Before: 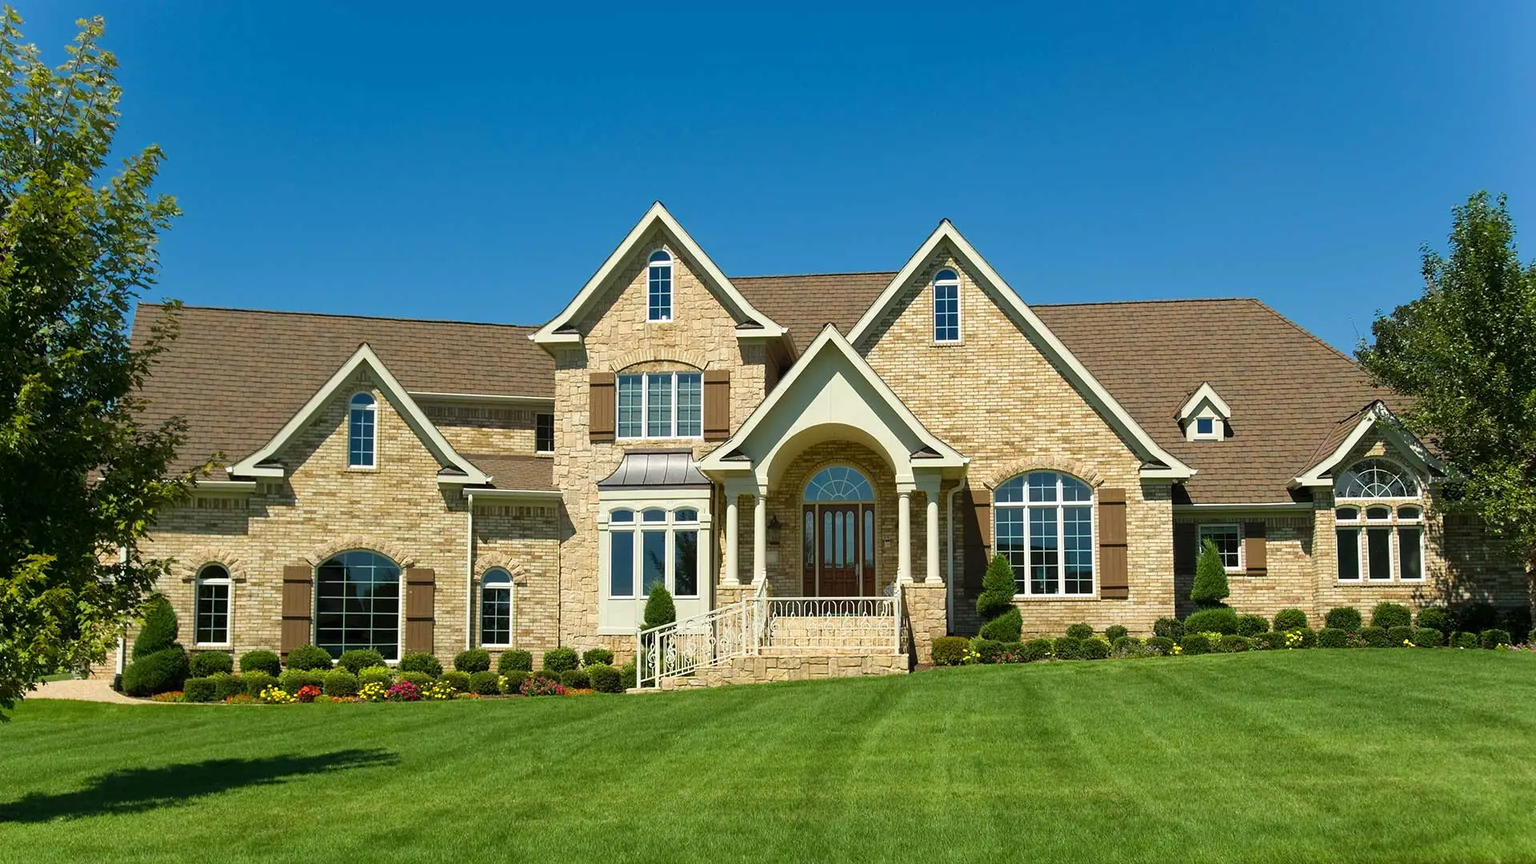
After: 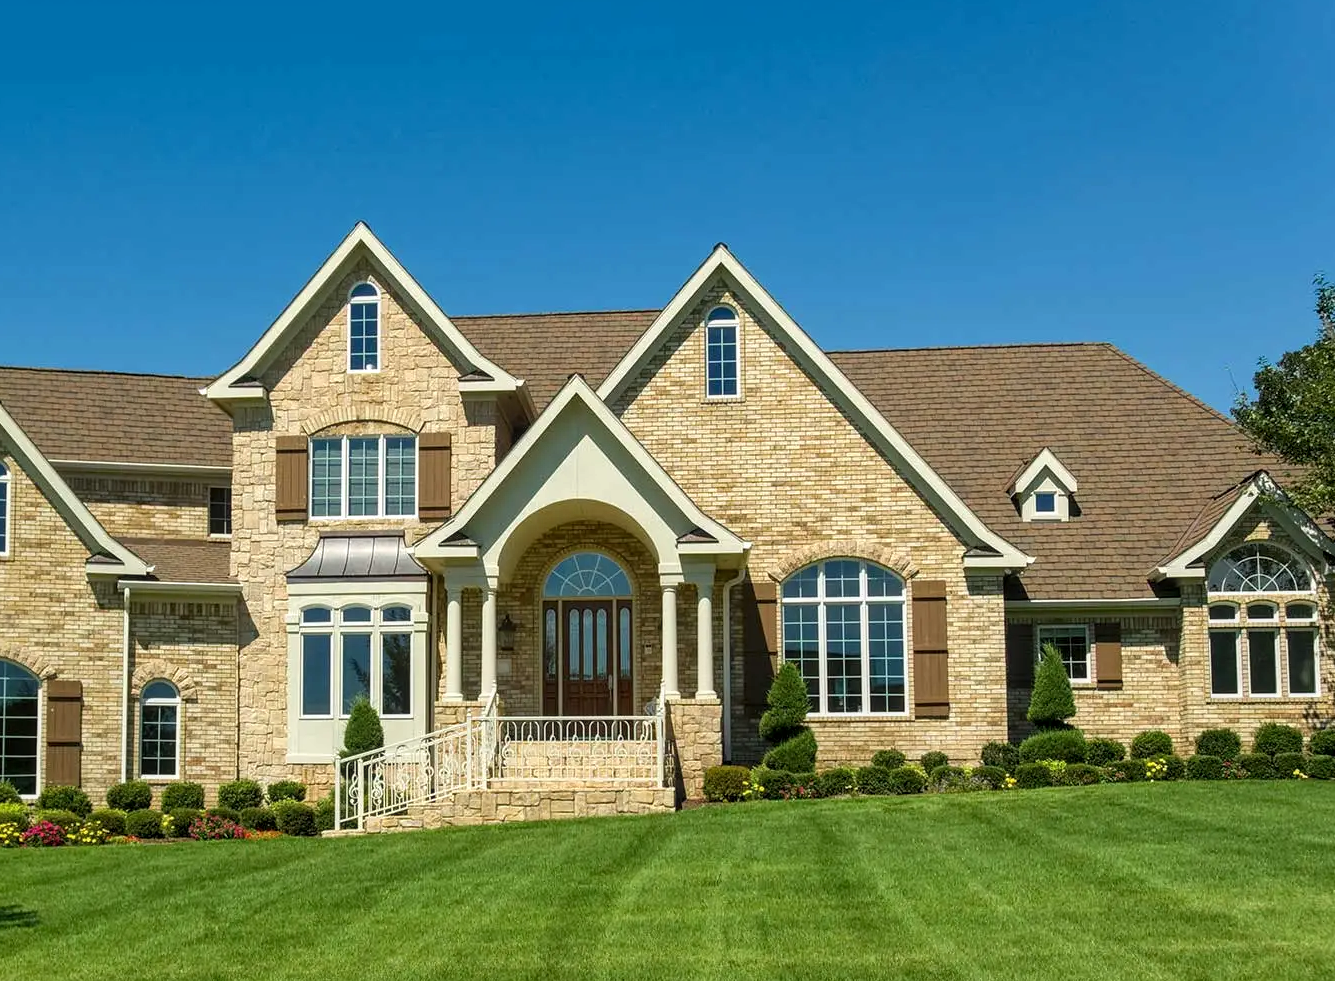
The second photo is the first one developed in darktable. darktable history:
local contrast: on, module defaults
crop and rotate: left 24.034%, top 2.838%, right 6.406%, bottom 6.299%
